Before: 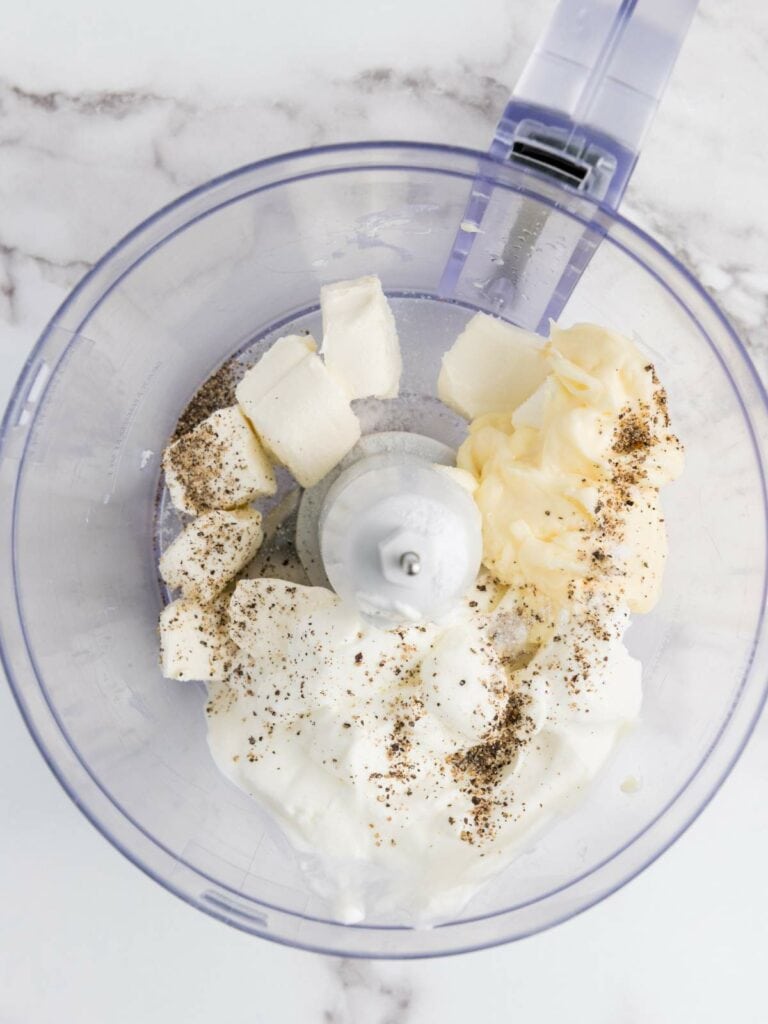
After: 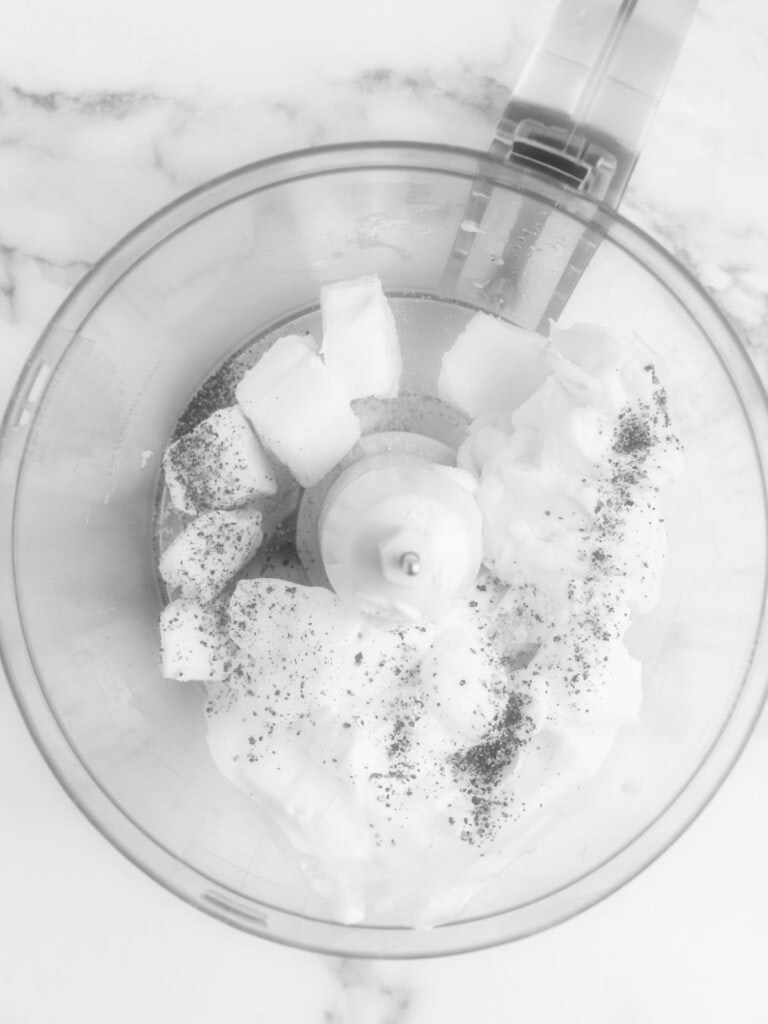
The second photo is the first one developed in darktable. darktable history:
soften: size 60.24%, saturation 65.46%, brightness 0.506 EV, mix 25.7%
monochrome: on, module defaults
contrast brightness saturation: contrast 0.1, saturation -0.36
